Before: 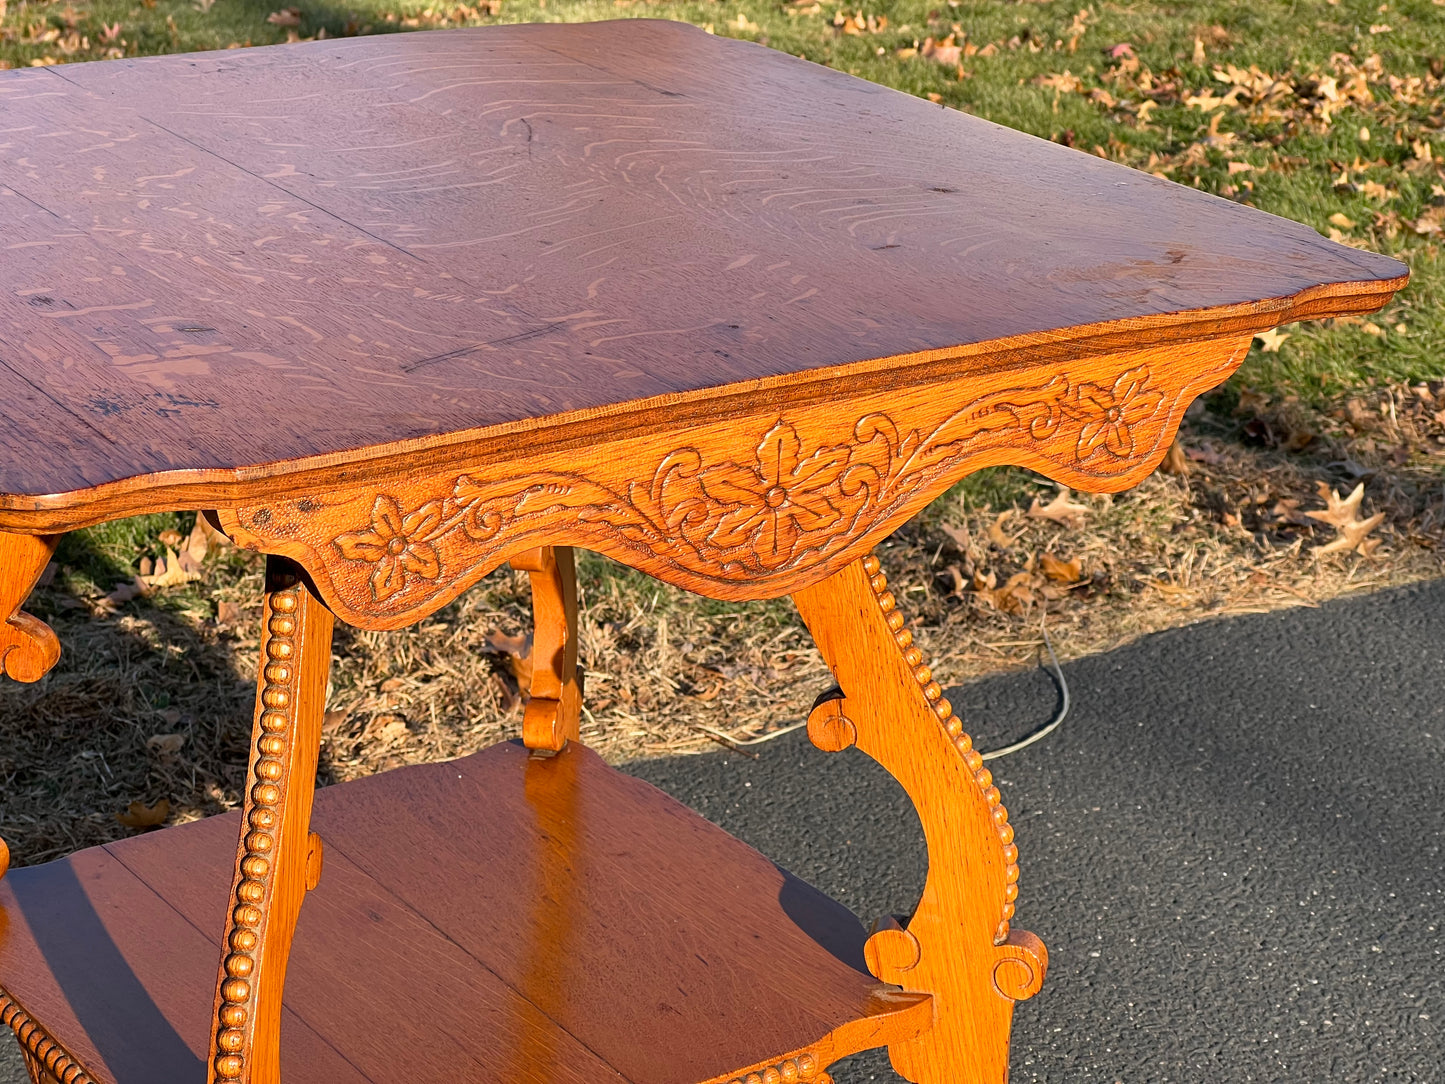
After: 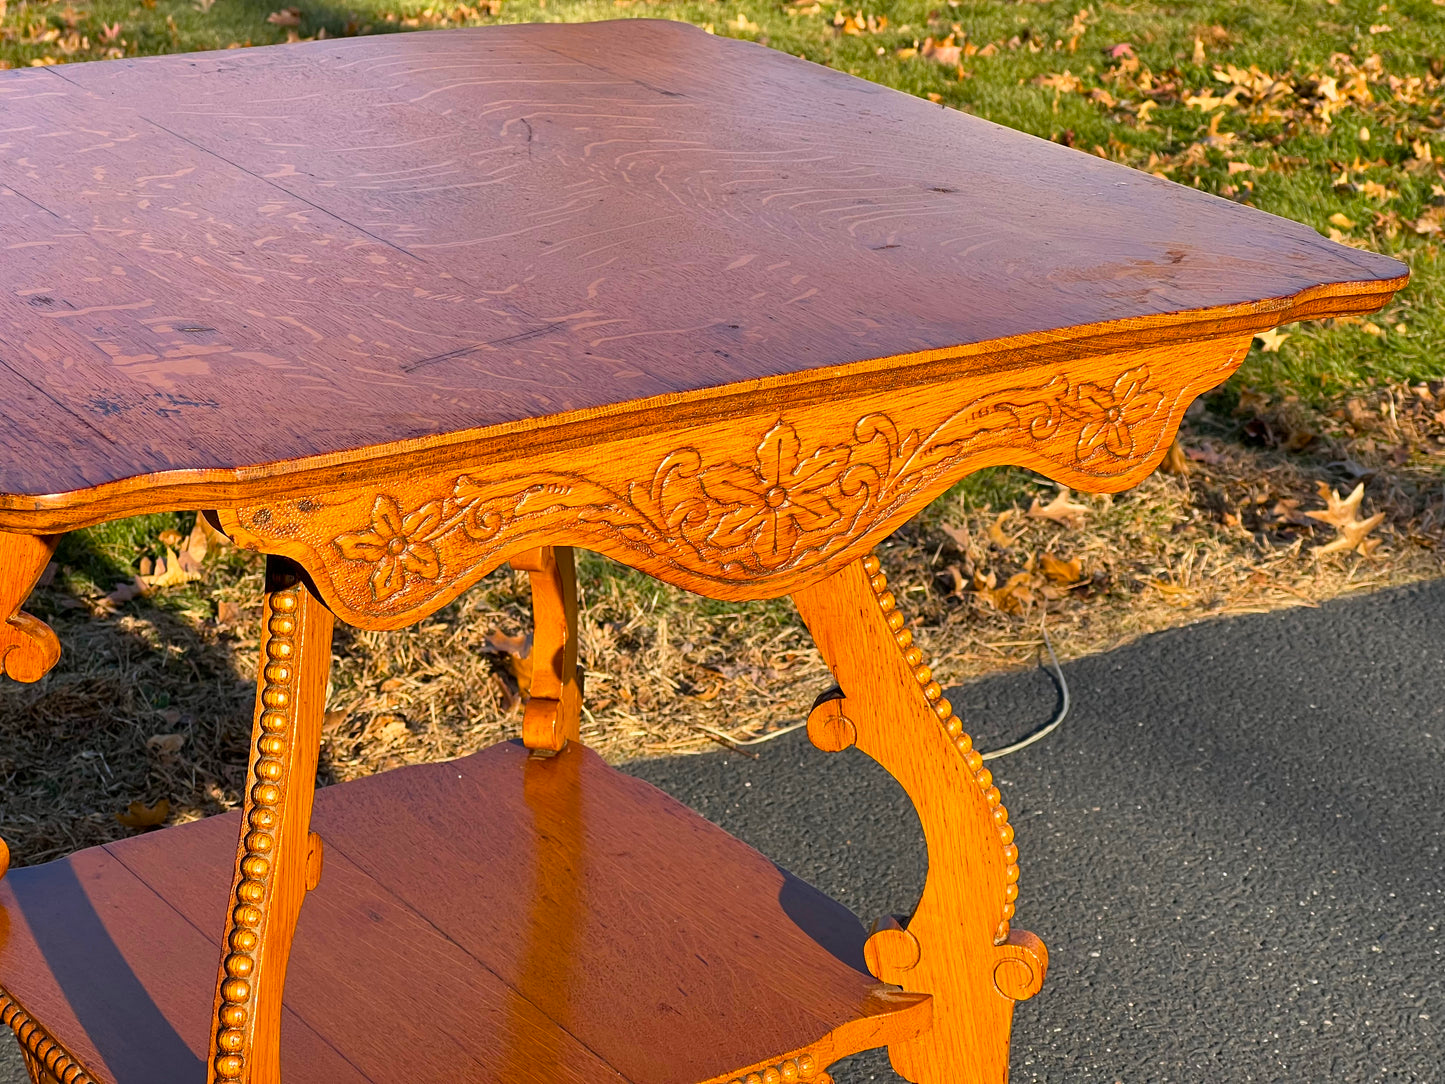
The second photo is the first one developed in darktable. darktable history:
color balance rgb: perceptual saturation grading › global saturation 18.194%, global vibrance 20%
